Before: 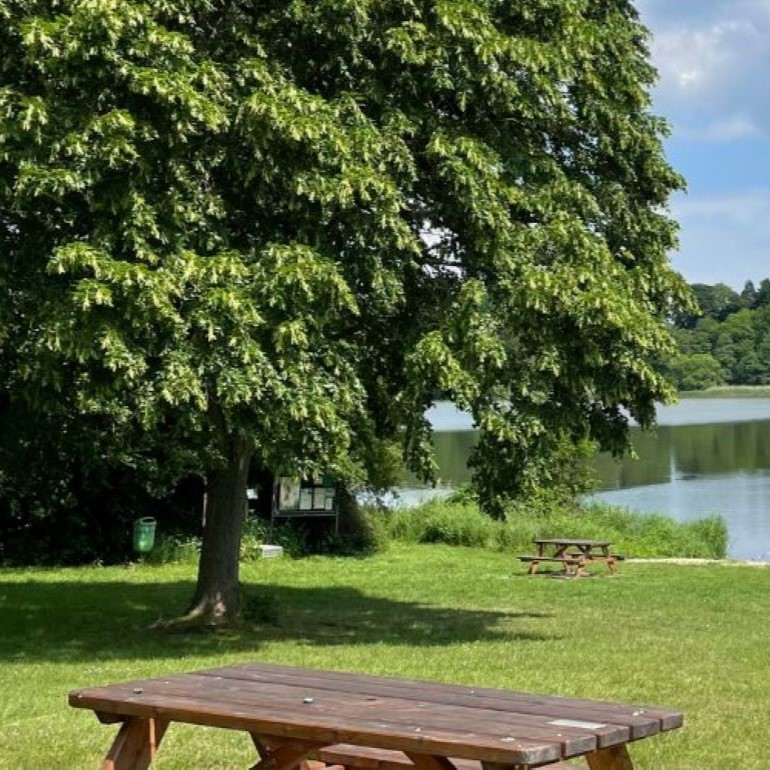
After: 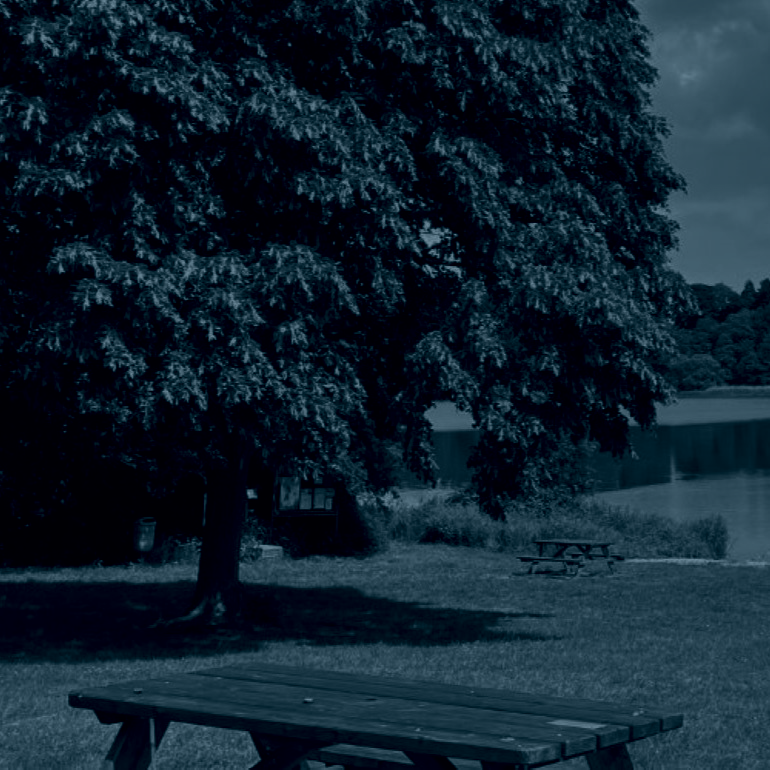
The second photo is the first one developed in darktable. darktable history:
contrast brightness saturation: brightness -0.25, saturation 0.2
colorize: hue 194.4°, saturation 29%, source mix 61.75%, lightness 3.98%, version 1
white balance: red 0.984, blue 1.059
